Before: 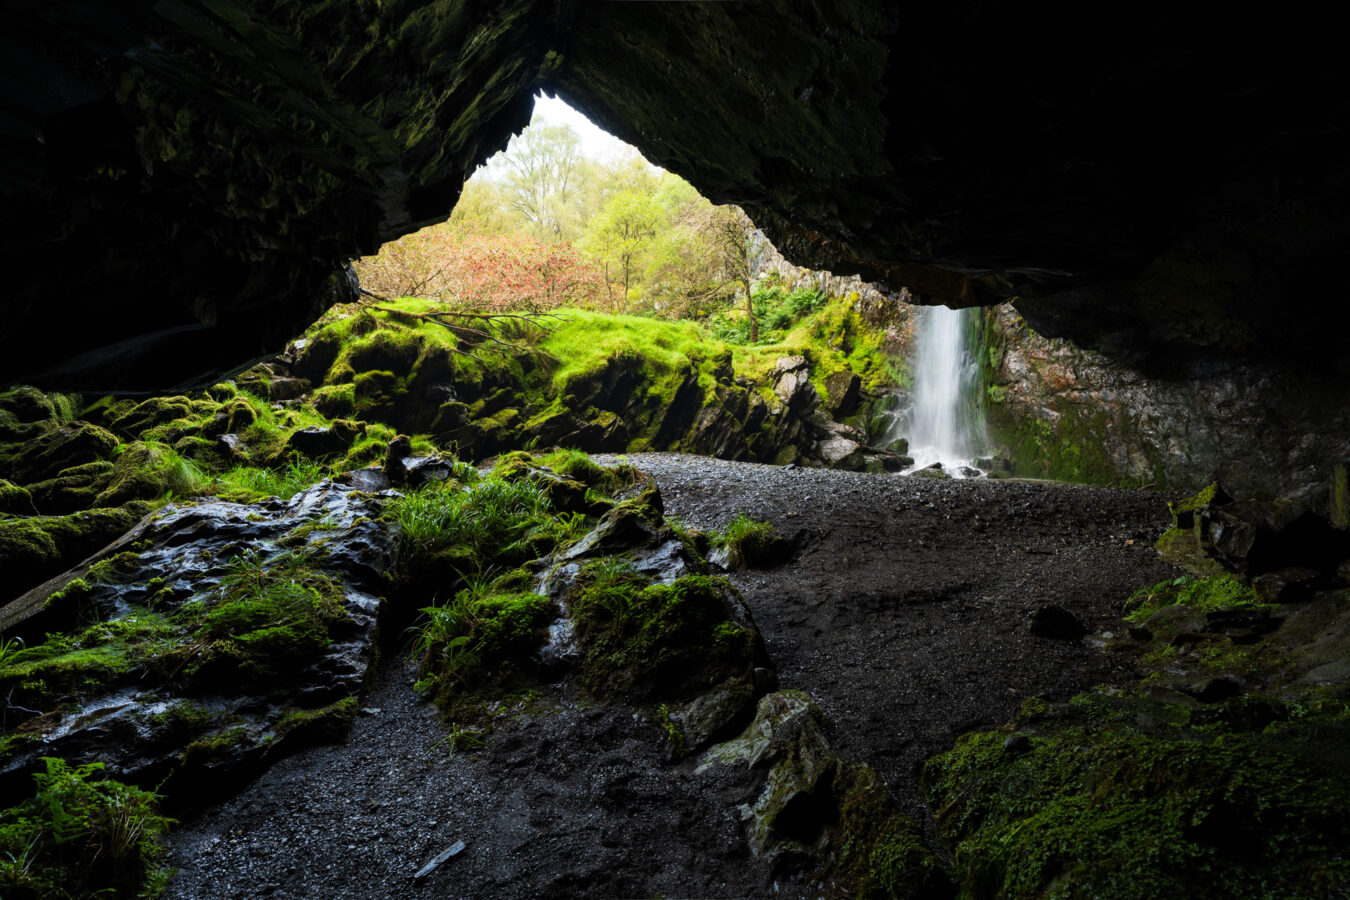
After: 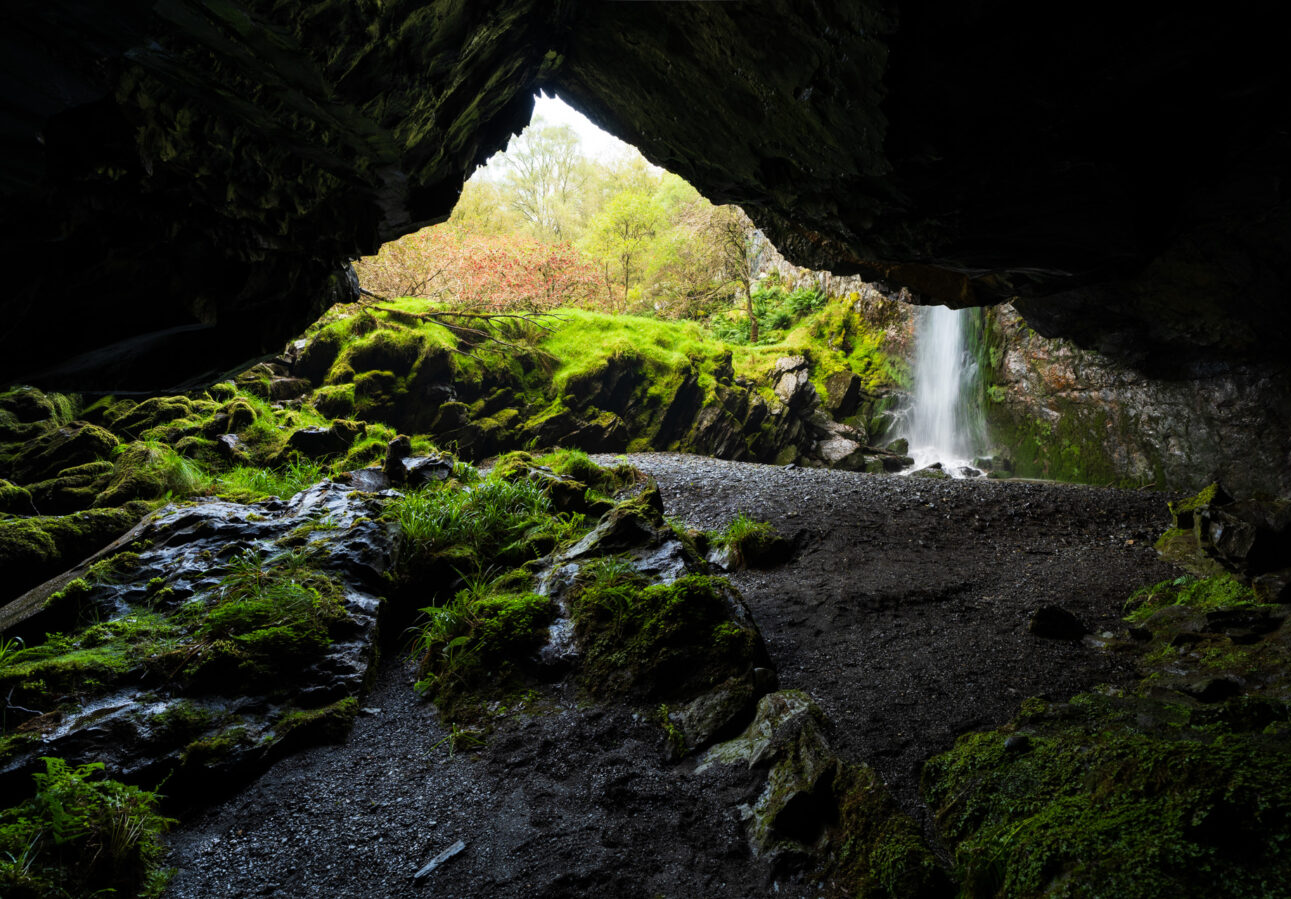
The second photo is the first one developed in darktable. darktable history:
crop: right 4.299%, bottom 0.043%
